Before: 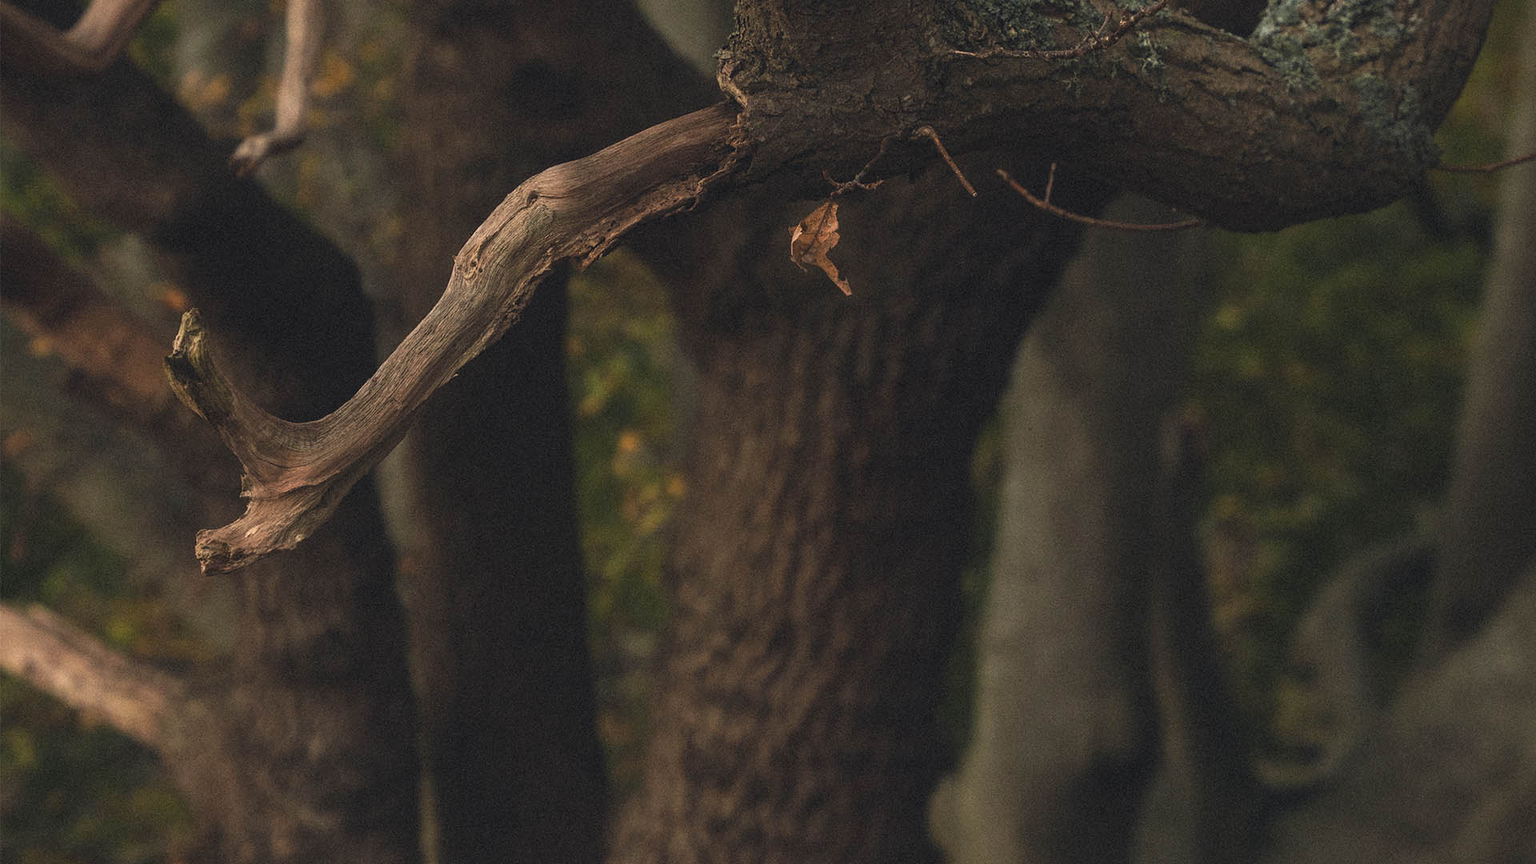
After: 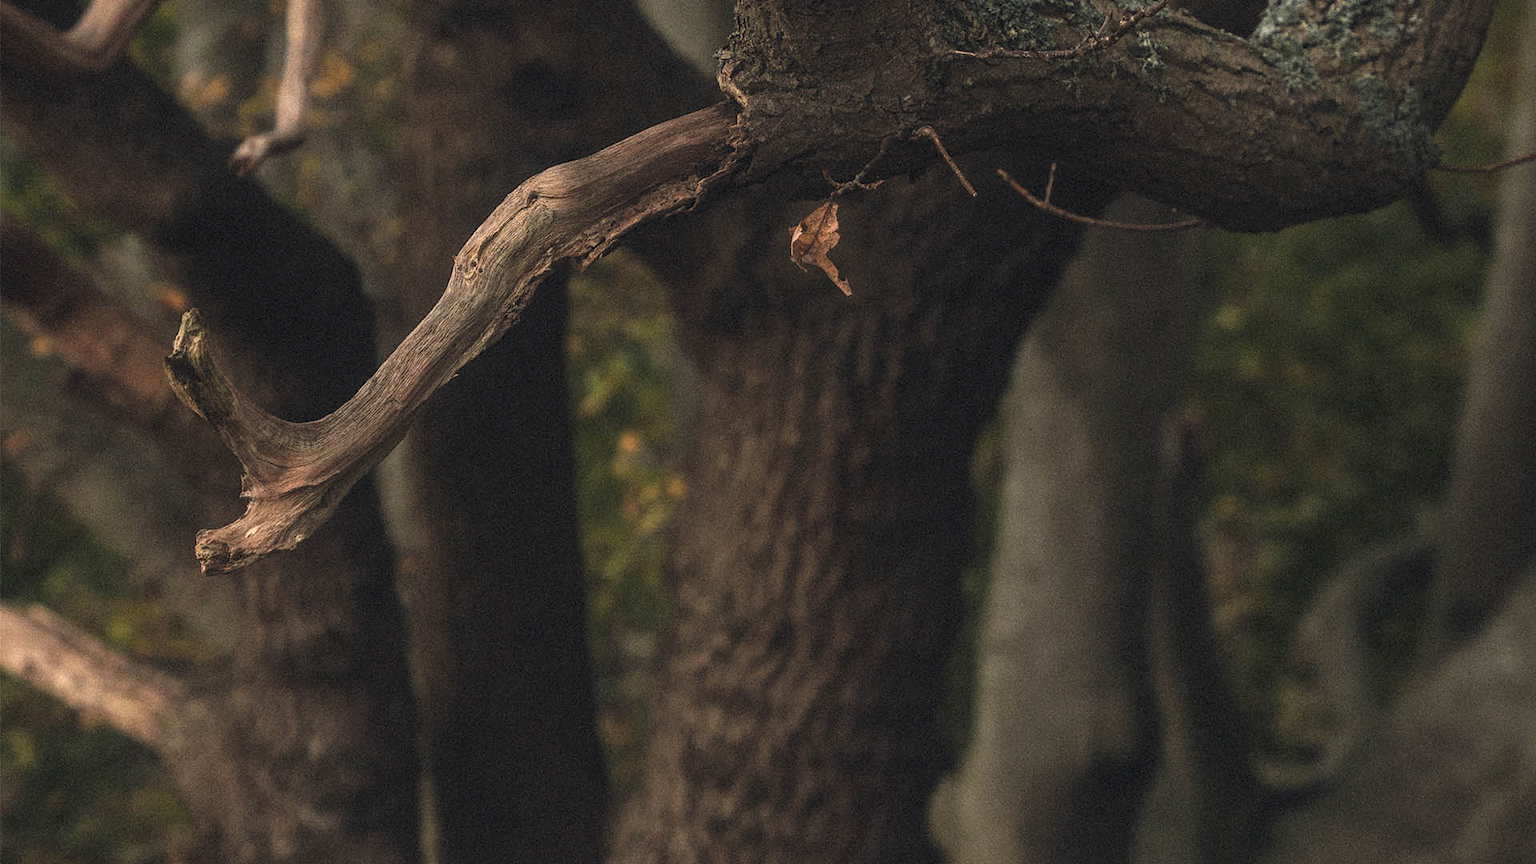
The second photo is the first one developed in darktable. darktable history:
local contrast: on, module defaults
shadows and highlights: shadows -12.5, white point adjustment 4, highlights 28.33
